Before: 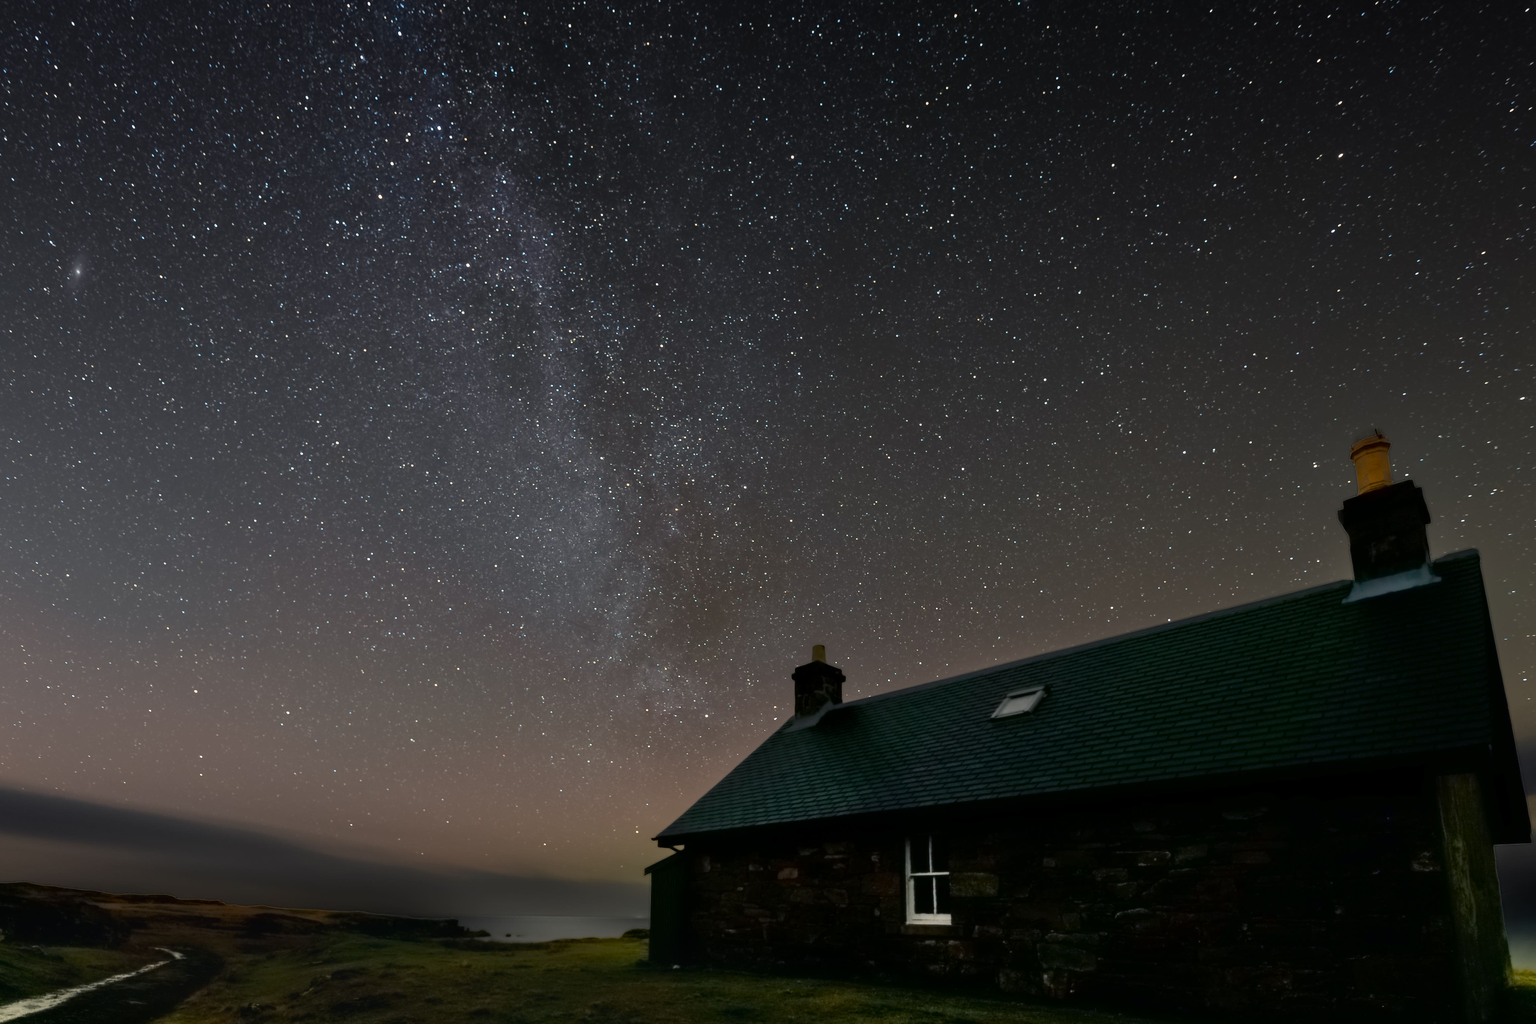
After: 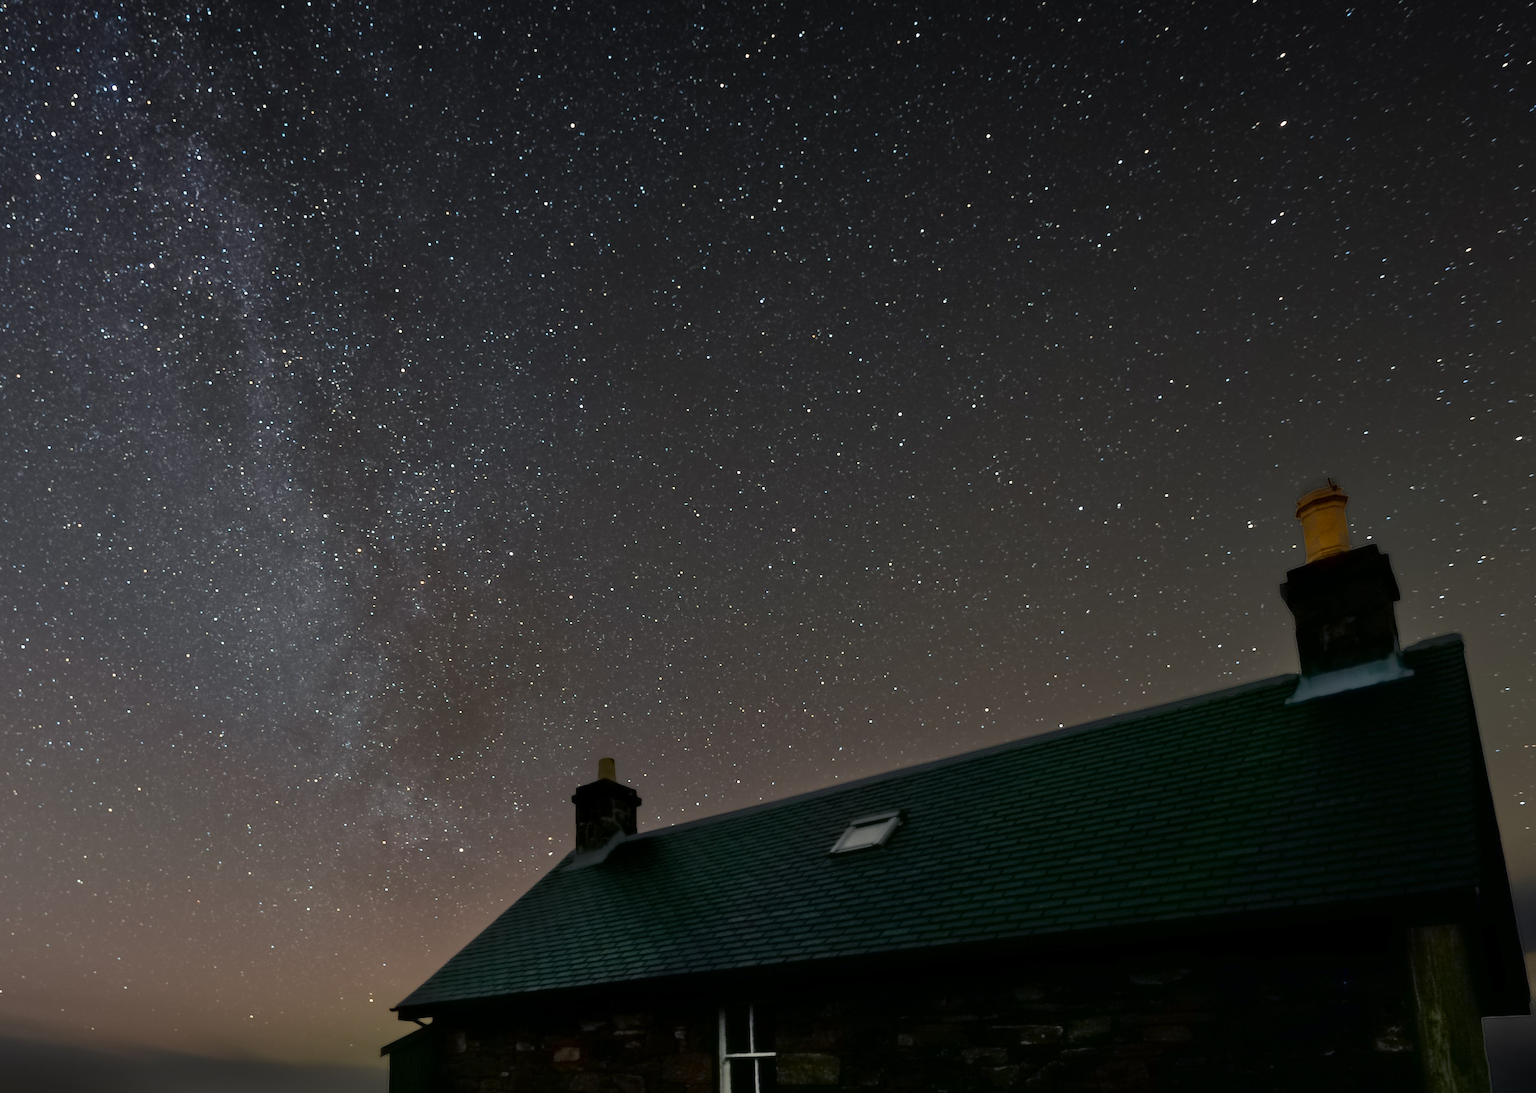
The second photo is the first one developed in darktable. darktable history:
tone equalizer: on, module defaults
crop: left 22.866%, top 5.915%, bottom 11.723%
